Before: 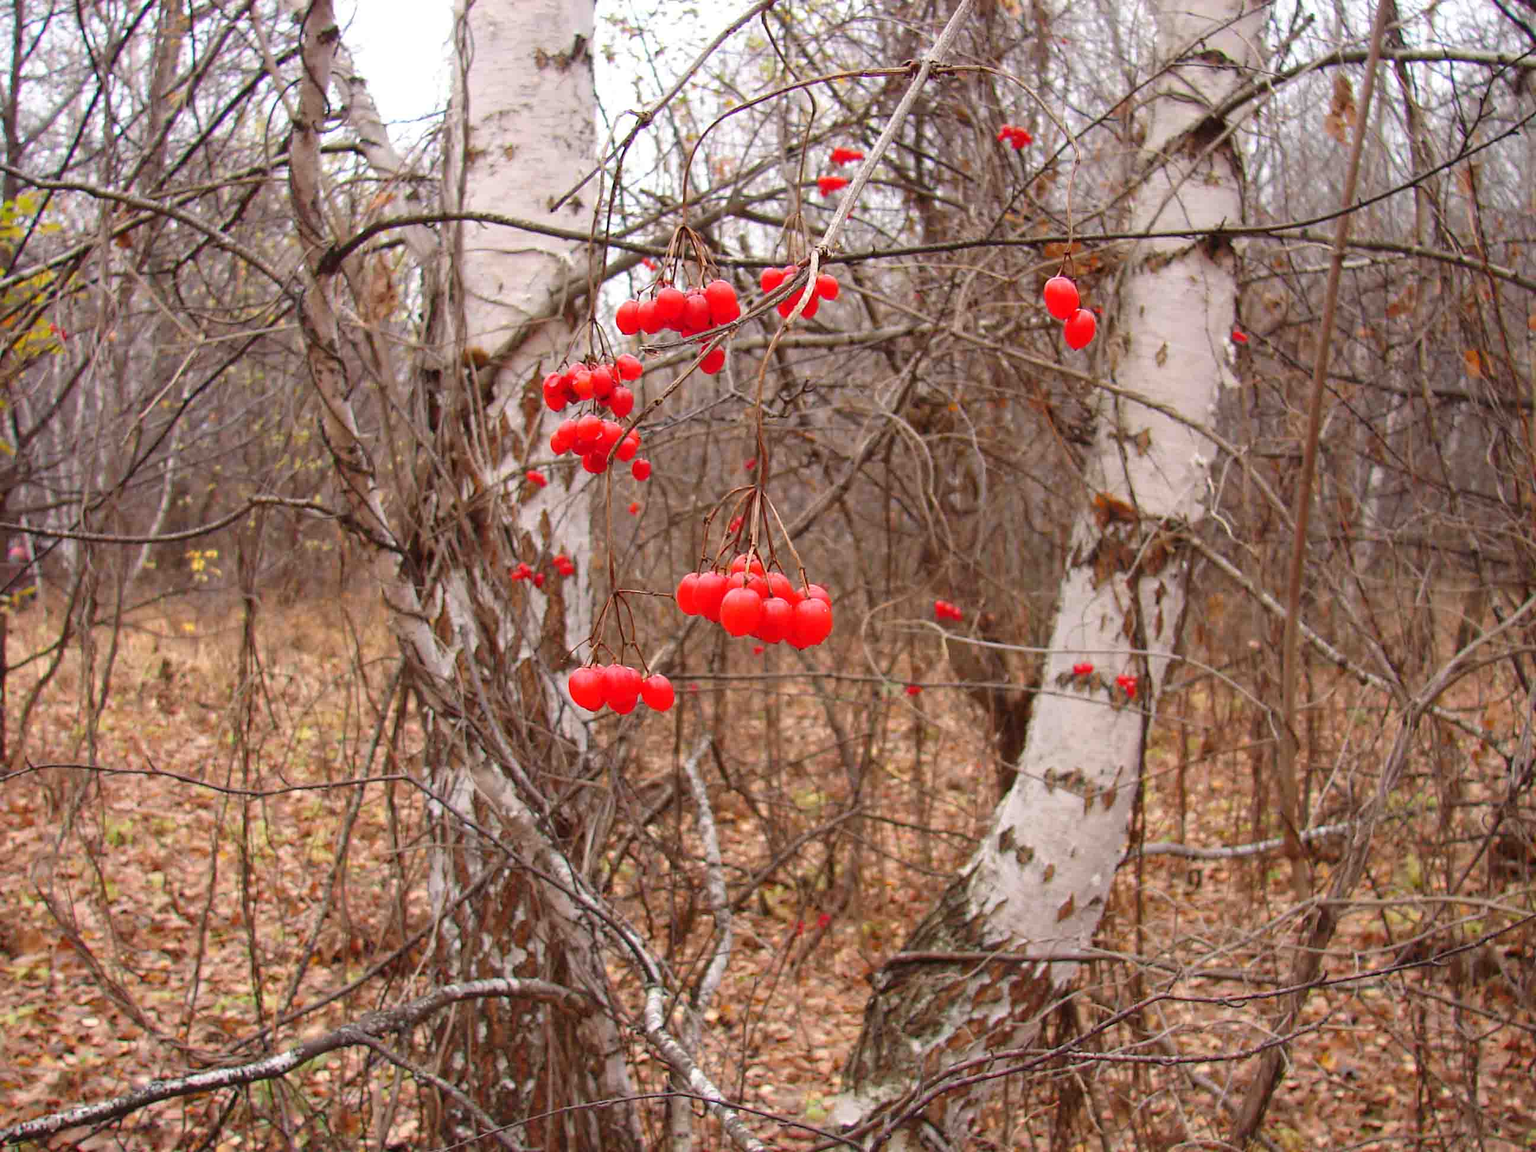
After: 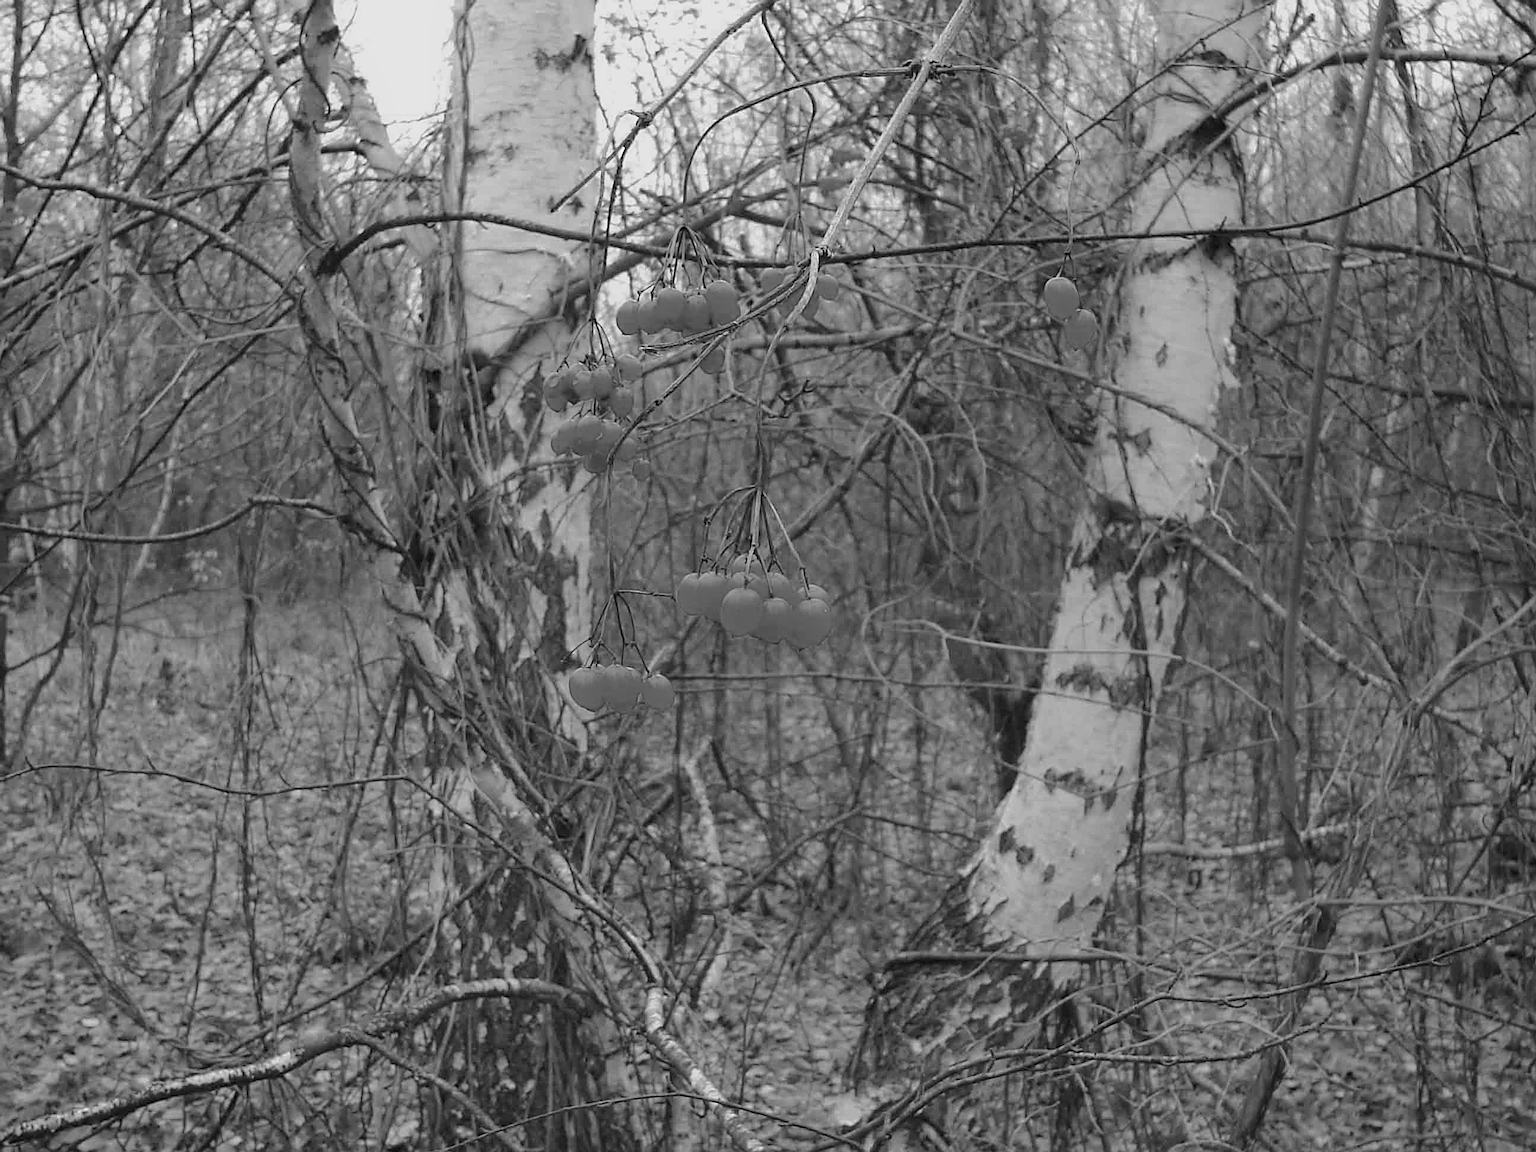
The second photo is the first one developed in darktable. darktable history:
color zones: curves: ch0 [(0, 0.48) (0.209, 0.398) (0.305, 0.332) (0.429, 0.493) (0.571, 0.5) (0.714, 0.5) (0.857, 0.5) (1, 0.48)]; ch1 [(0, 0.633) (0.143, 0.586) (0.286, 0.489) (0.429, 0.448) (0.571, 0.31) (0.714, 0.335) (0.857, 0.492) (1, 0.633)]; ch2 [(0, 0.448) (0.143, 0.498) (0.286, 0.5) (0.429, 0.5) (0.571, 0.5) (0.714, 0.5) (0.857, 0.5) (1, 0.448)]
sharpen: on, module defaults
color correction: highlights a* 8.98, highlights b* 15.09, shadows a* -0.49, shadows b* 26.52
monochrome: a 14.95, b -89.96
contrast brightness saturation: saturation -0.05
white balance: red 0.983, blue 1.036
base curve: curves: ch0 [(0, 0) (0.262, 0.32) (0.722, 0.705) (1, 1)]
